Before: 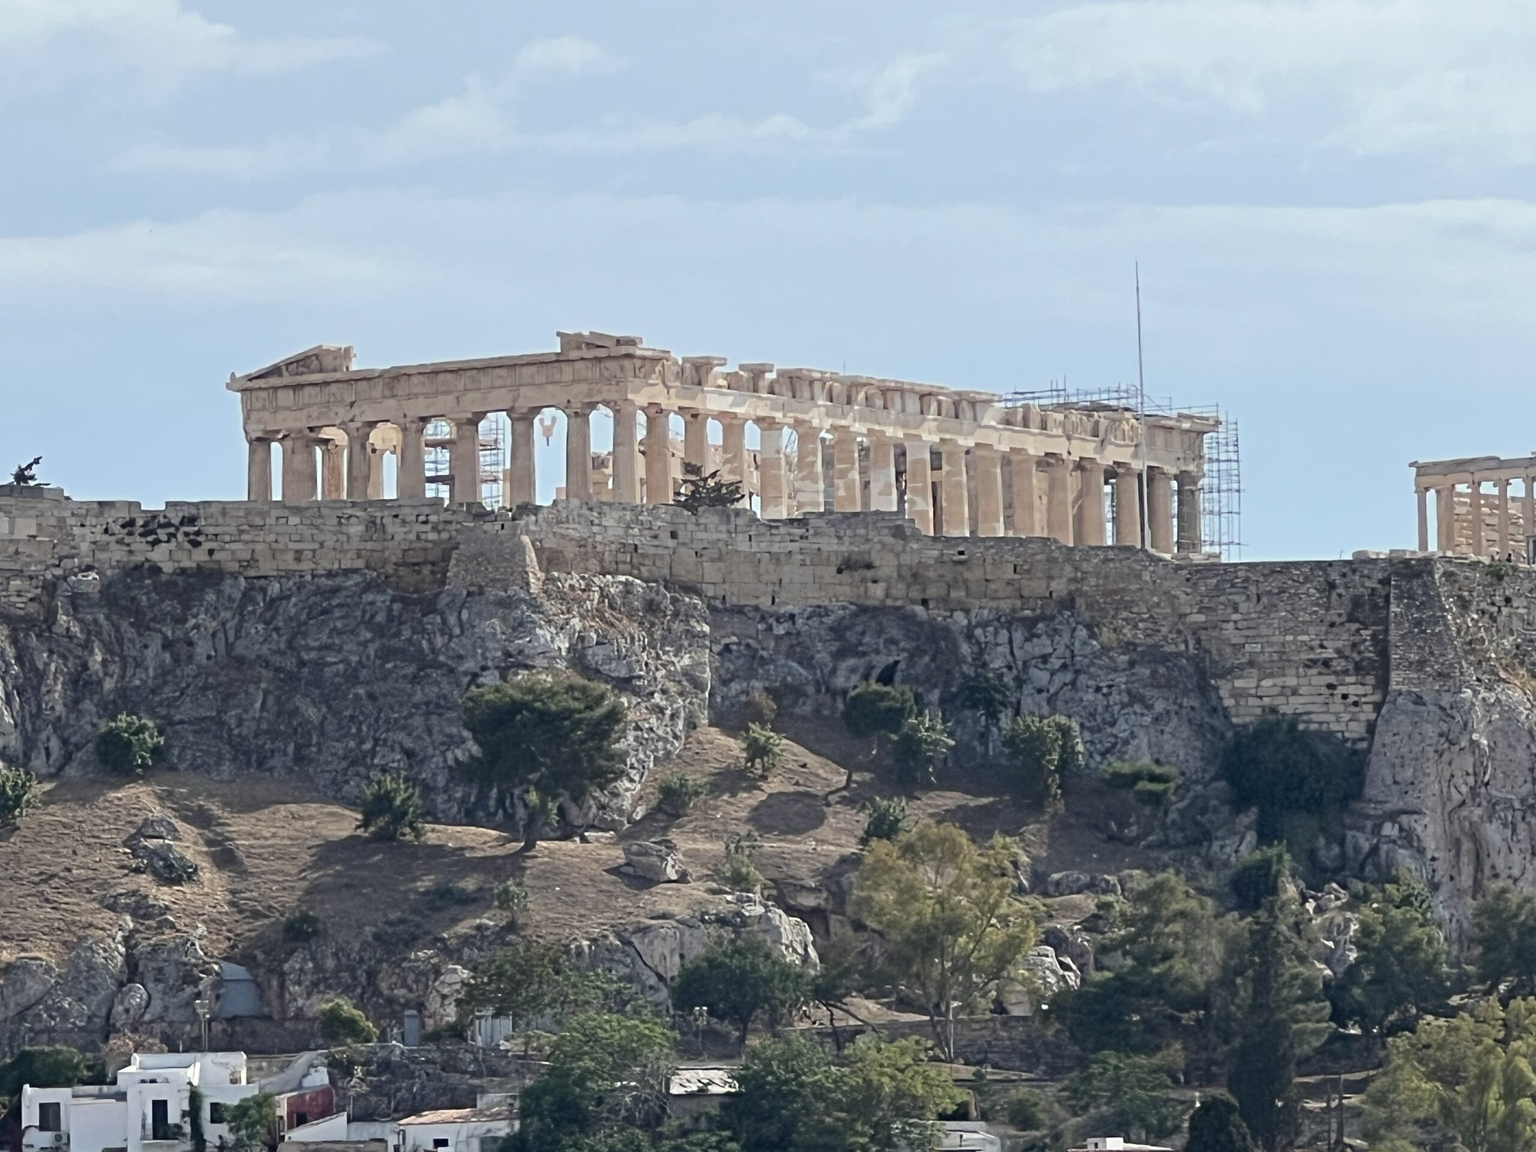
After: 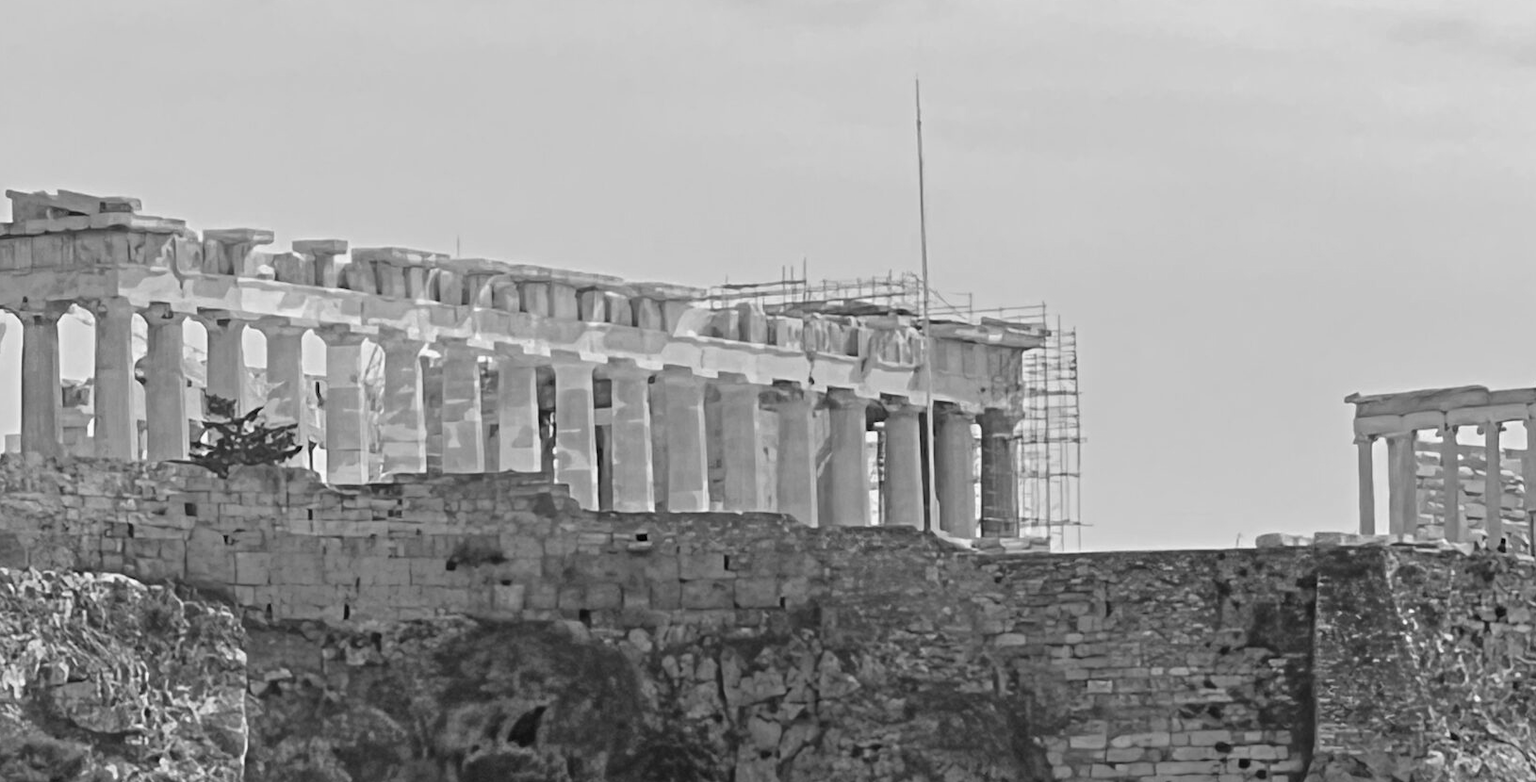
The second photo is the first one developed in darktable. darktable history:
crop: left 36.005%, top 18.293%, right 0.31%, bottom 38.444%
monochrome: a 32, b 64, size 2.3
